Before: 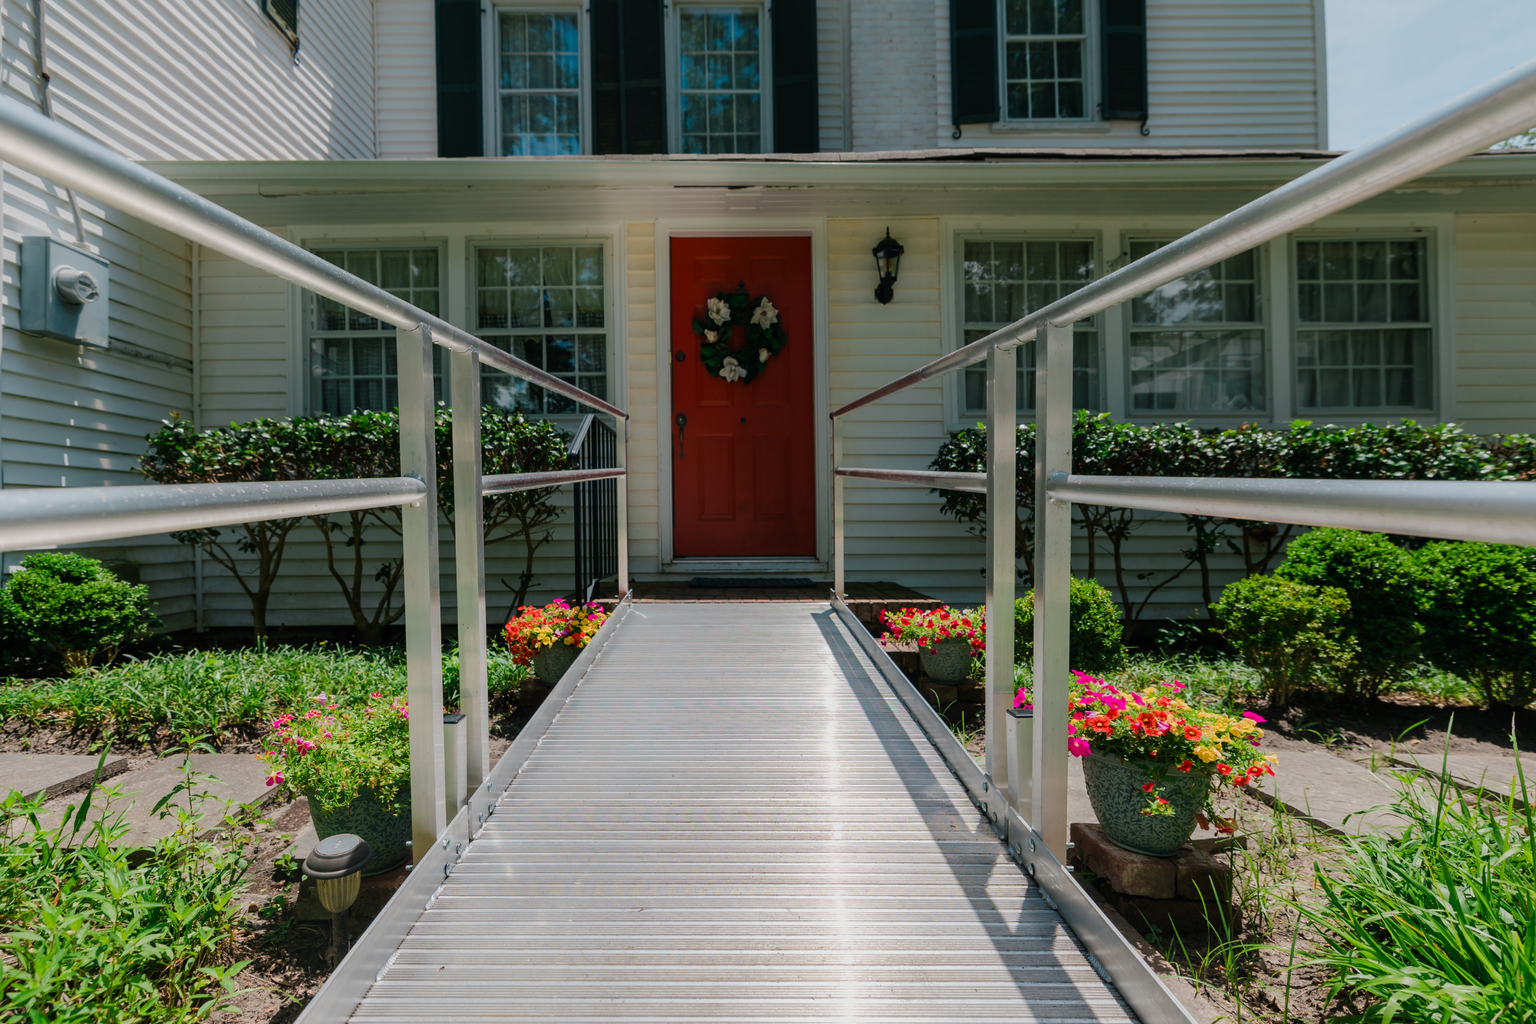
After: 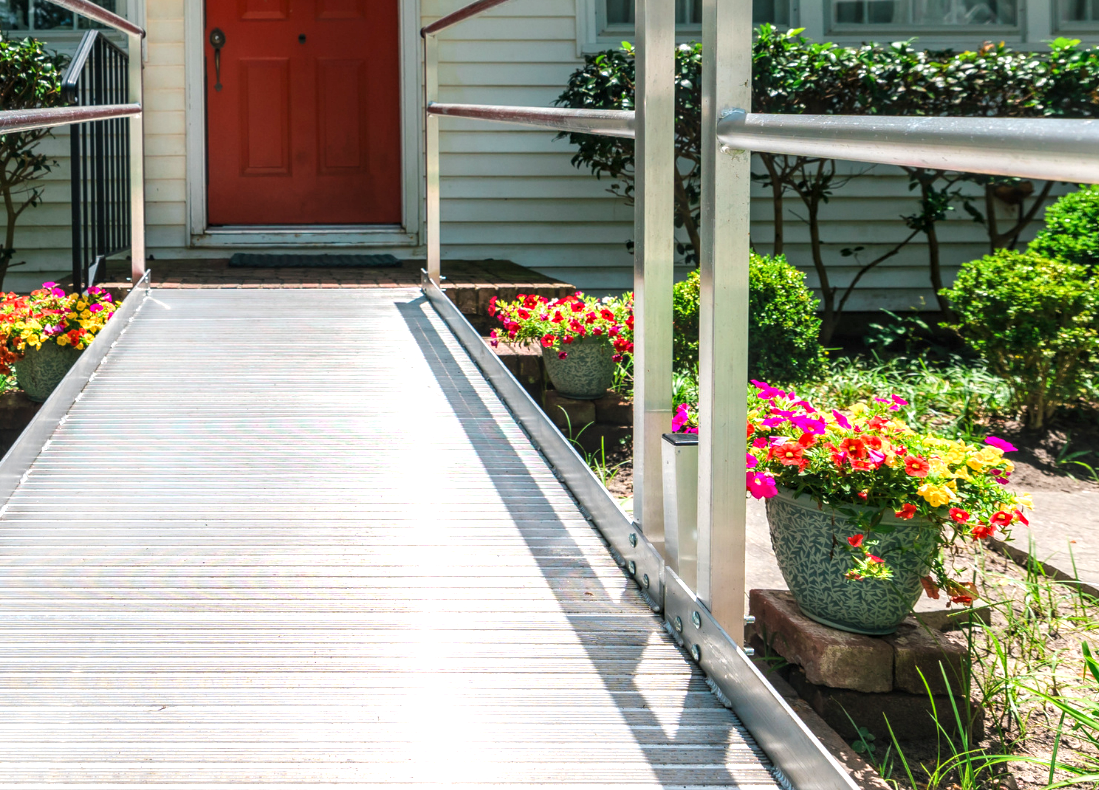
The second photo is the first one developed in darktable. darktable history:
crop: left 34.033%, top 38.338%, right 13.601%, bottom 5.166%
local contrast: on, module defaults
exposure: black level correction 0, exposure 1.095 EV, compensate highlight preservation false
